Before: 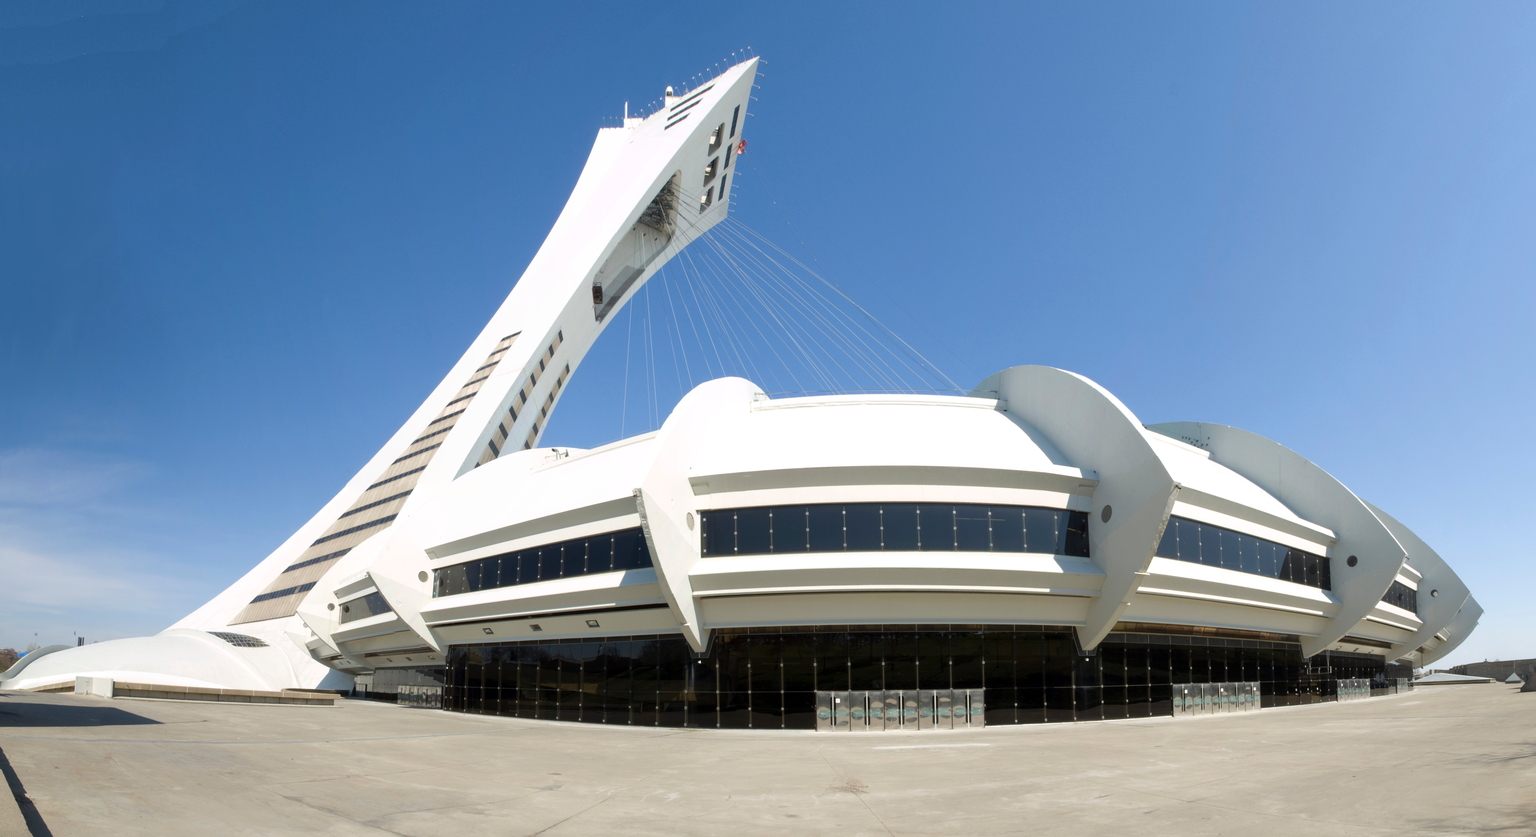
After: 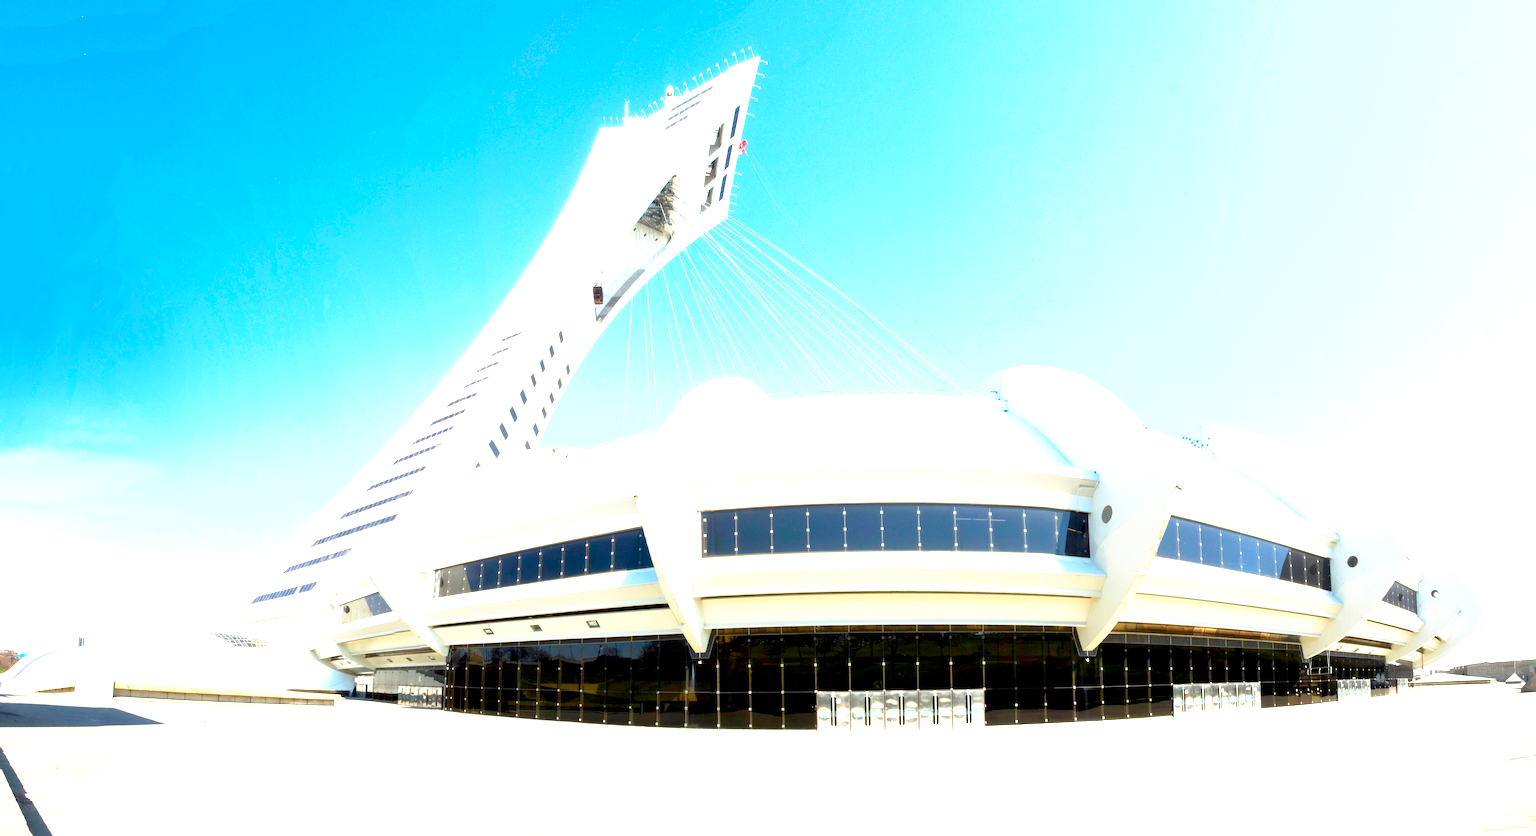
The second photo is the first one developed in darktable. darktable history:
exposure: exposure 1.991 EV, compensate highlight preservation false
contrast brightness saturation: brightness -0.027, saturation 0.346
base curve: curves: ch0 [(0.017, 0) (0.425, 0.441) (0.844, 0.933) (1, 1)], preserve colors none
